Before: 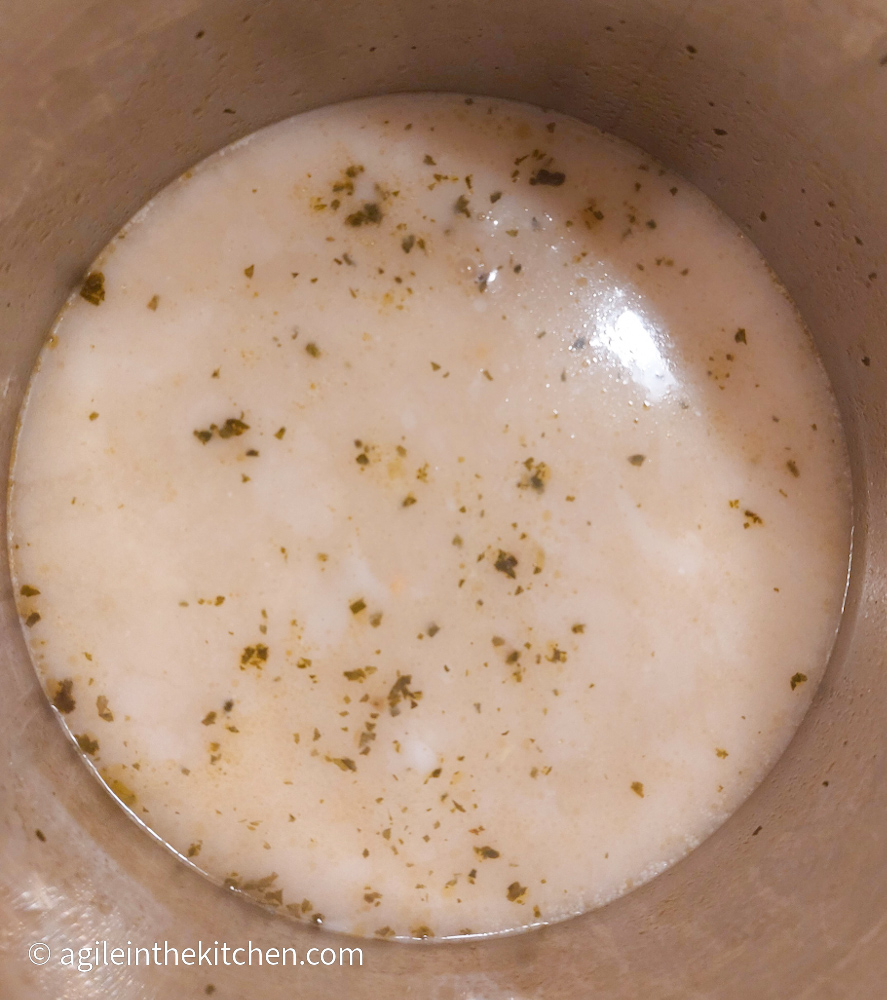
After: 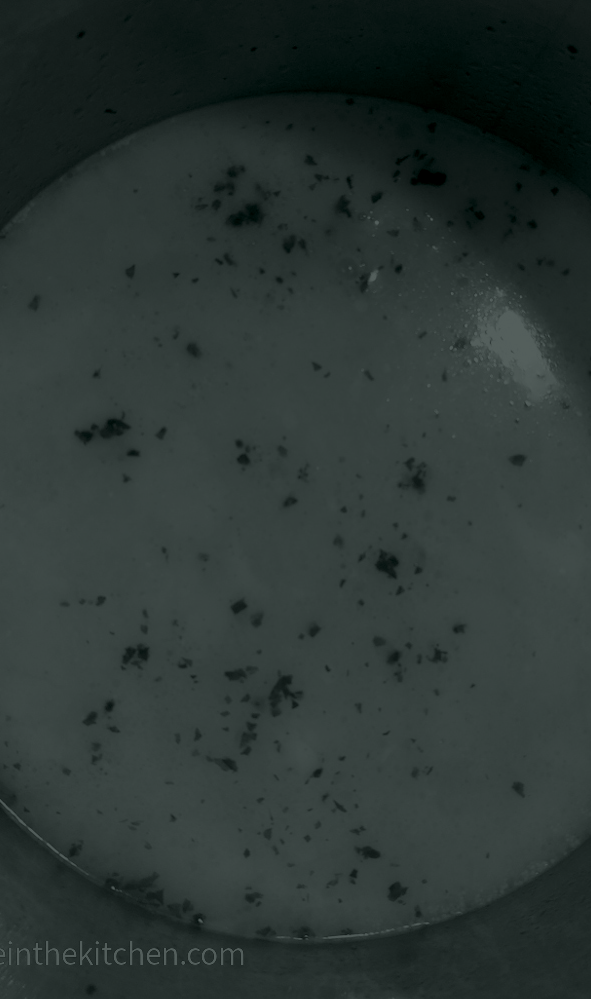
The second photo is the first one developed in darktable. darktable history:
crop and rotate: left 13.537%, right 19.796%
colorize: hue 90°, saturation 19%, lightness 1.59%, version 1
